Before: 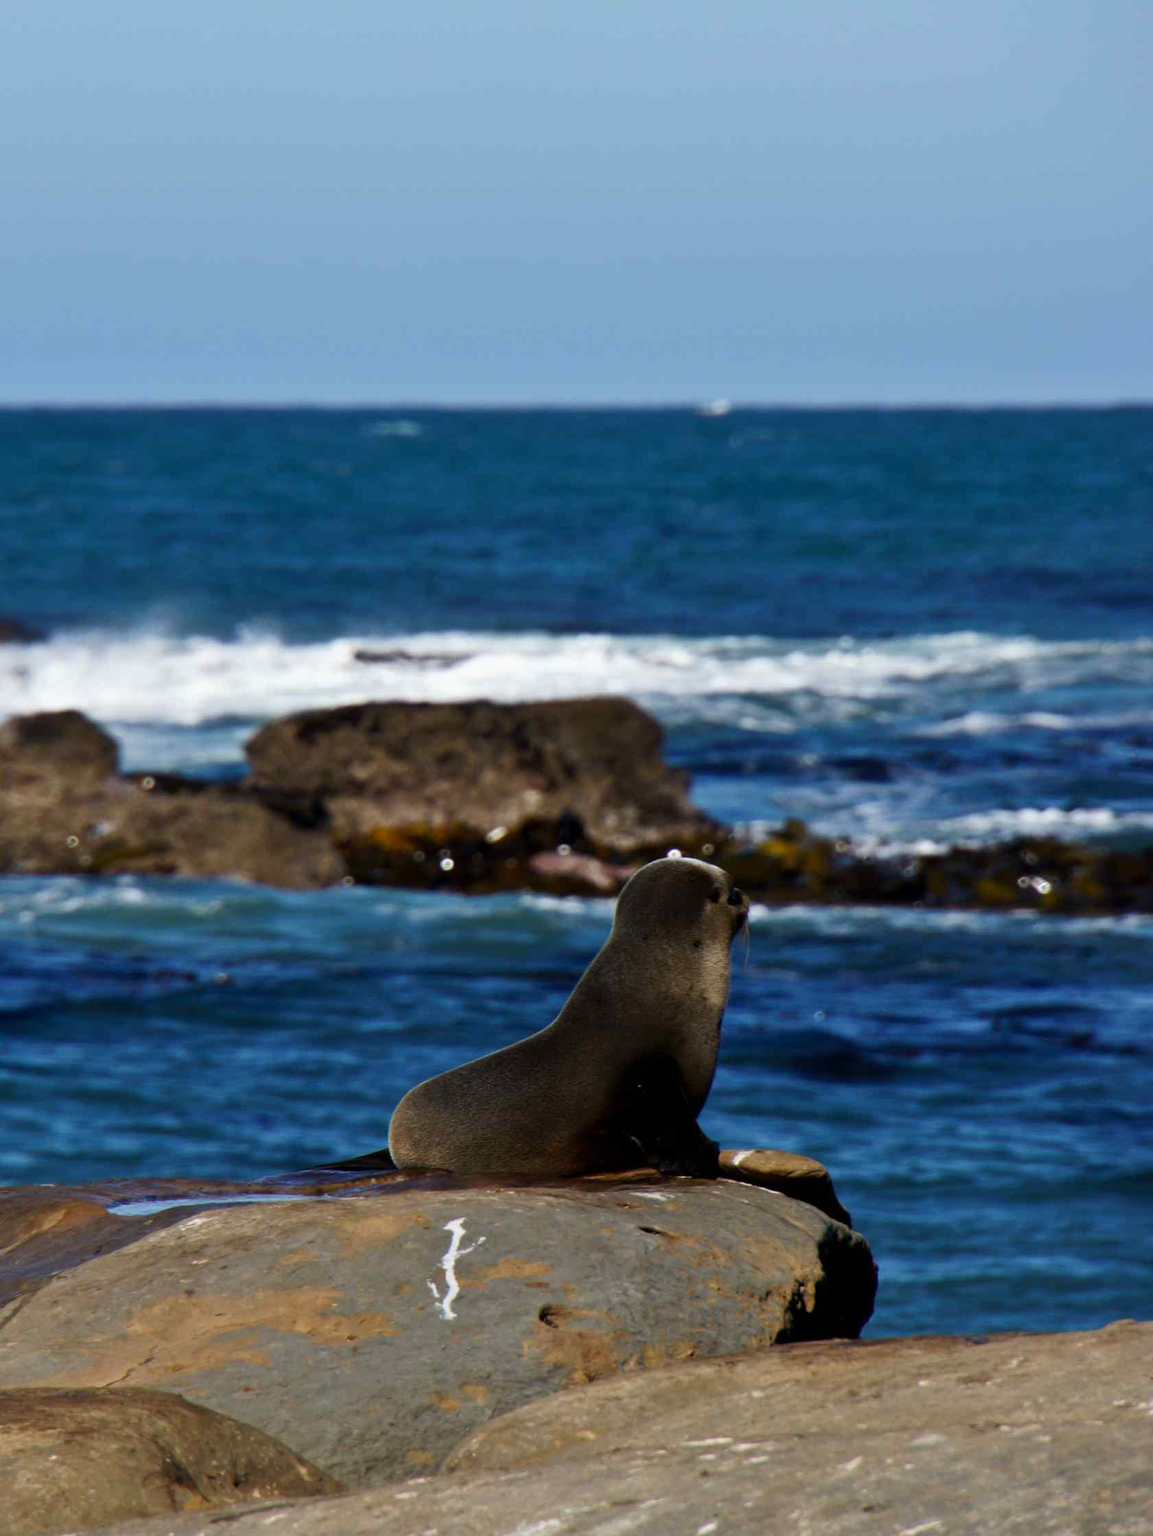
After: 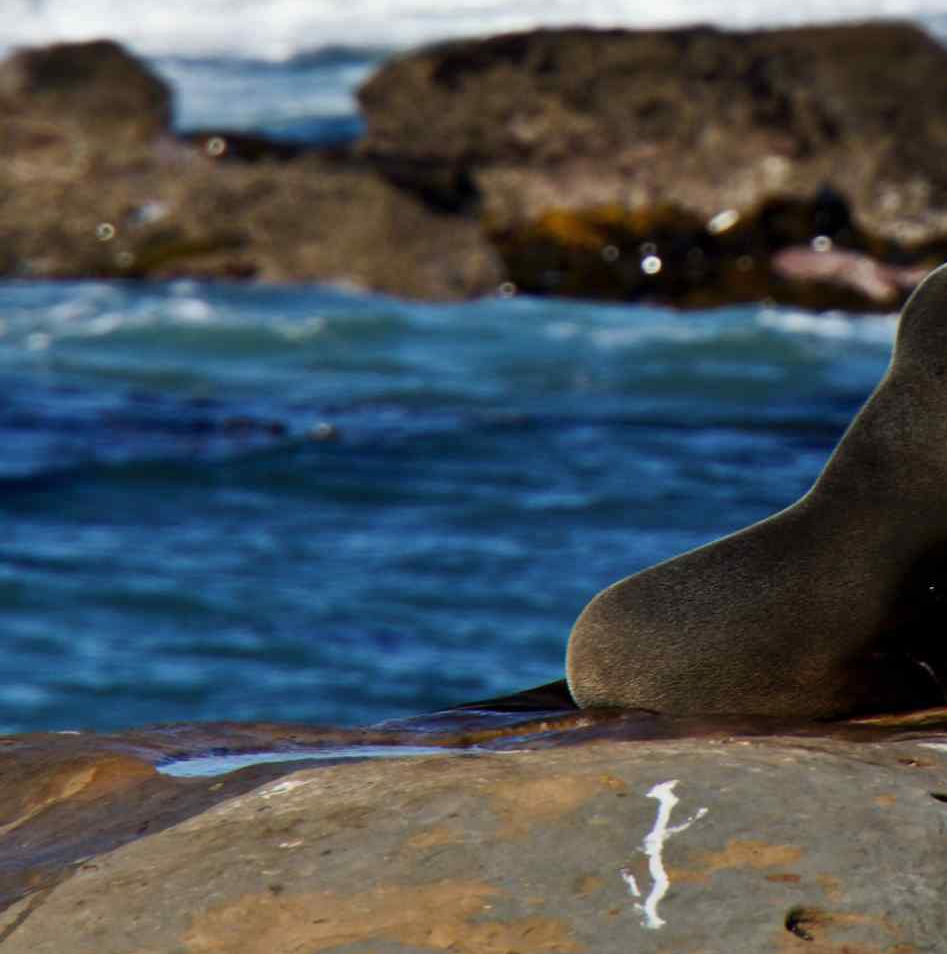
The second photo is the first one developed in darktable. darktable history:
exposure: exposure -0.041 EV, compensate highlight preservation false
shadows and highlights: shadows 32.83, highlights -47.7, soften with gaussian
crop: top 44.483%, right 43.593%, bottom 12.892%
